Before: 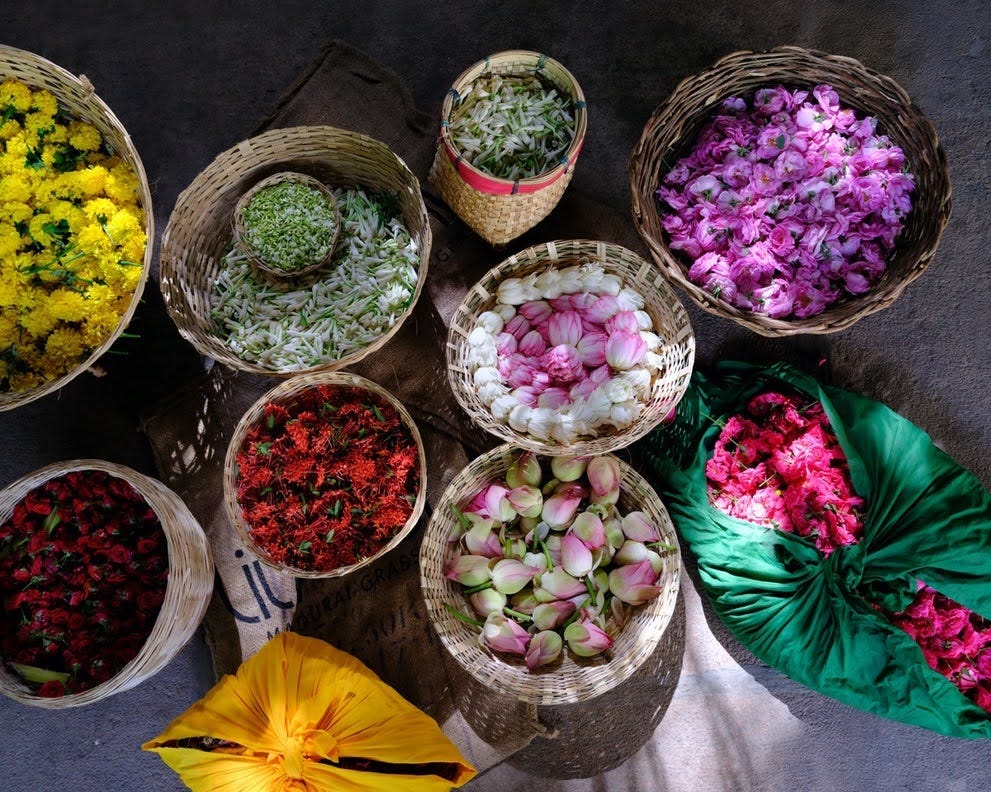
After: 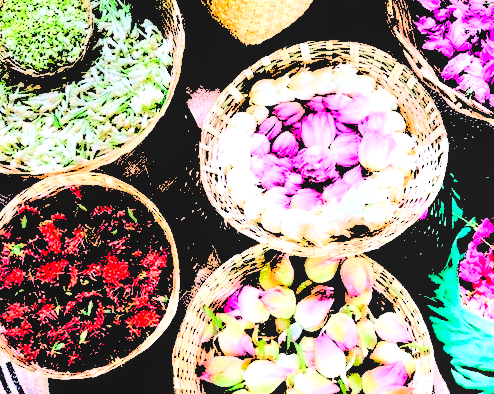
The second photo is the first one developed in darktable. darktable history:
local contrast: on, module defaults
crop: left 25.012%, top 25.134%, right 25.068%, bottom 25.1%
levels: white 90.69%, levels [0.246, 0.256, 0.506]
